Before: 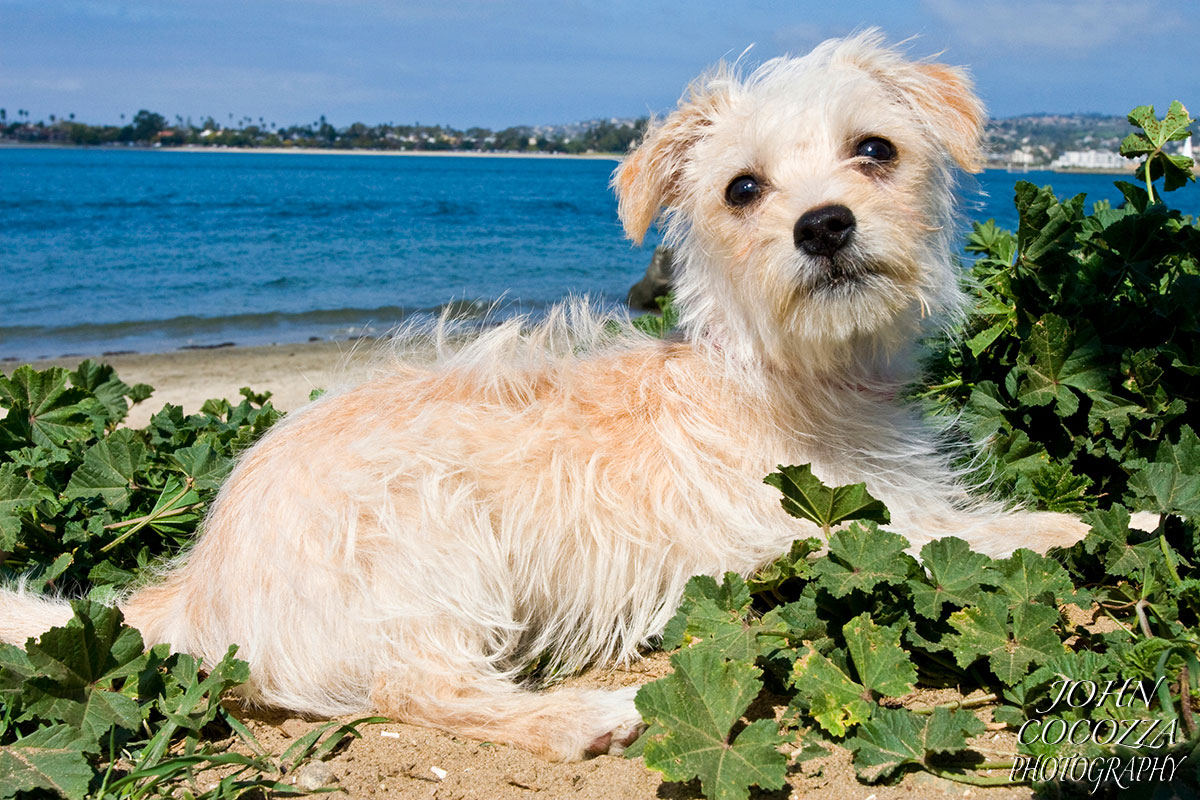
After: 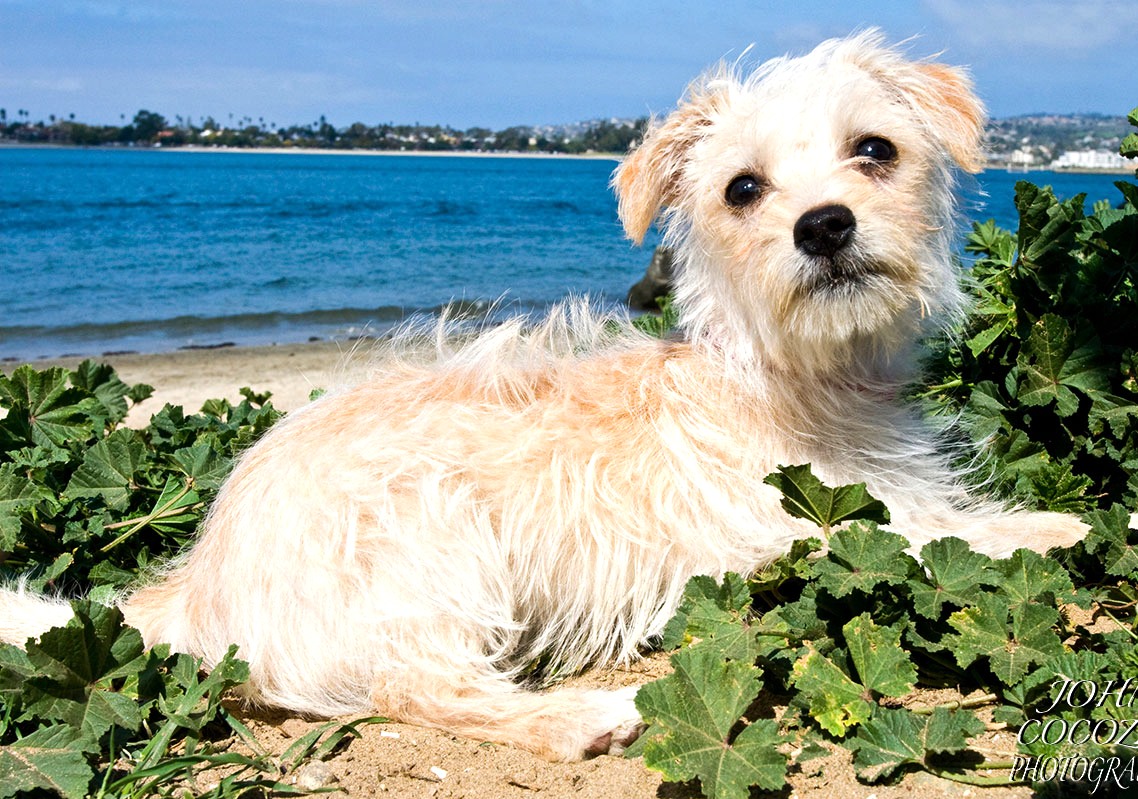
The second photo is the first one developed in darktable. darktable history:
crop and rotate: right 5.167%
tone equalizer: -8 EV -0.417 EV, -7 EV -0.389 EV, -6 EV -0.333 EV, -5 EV -0.222 EV, -3 EV 0.222 EV, -2 EV 0.333 EV, -1 EV 0.389 EV, +0 EV 0.417 EV, edges refinement/feathering 500, mask exposure compensation -1.57 EV, preserve details no
